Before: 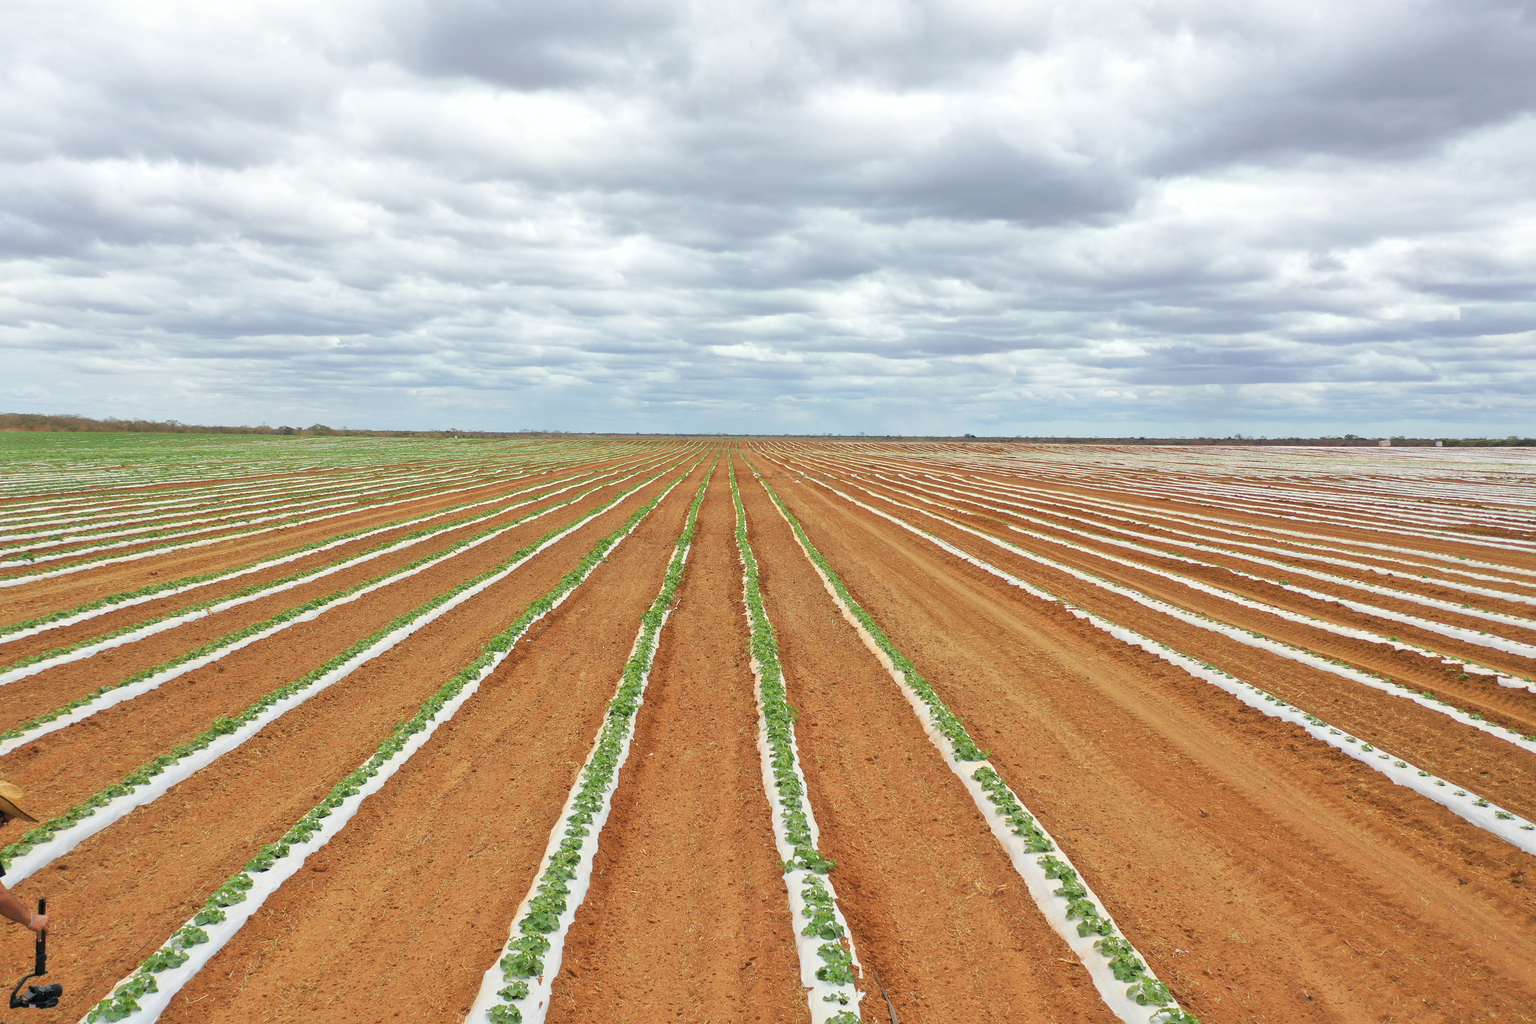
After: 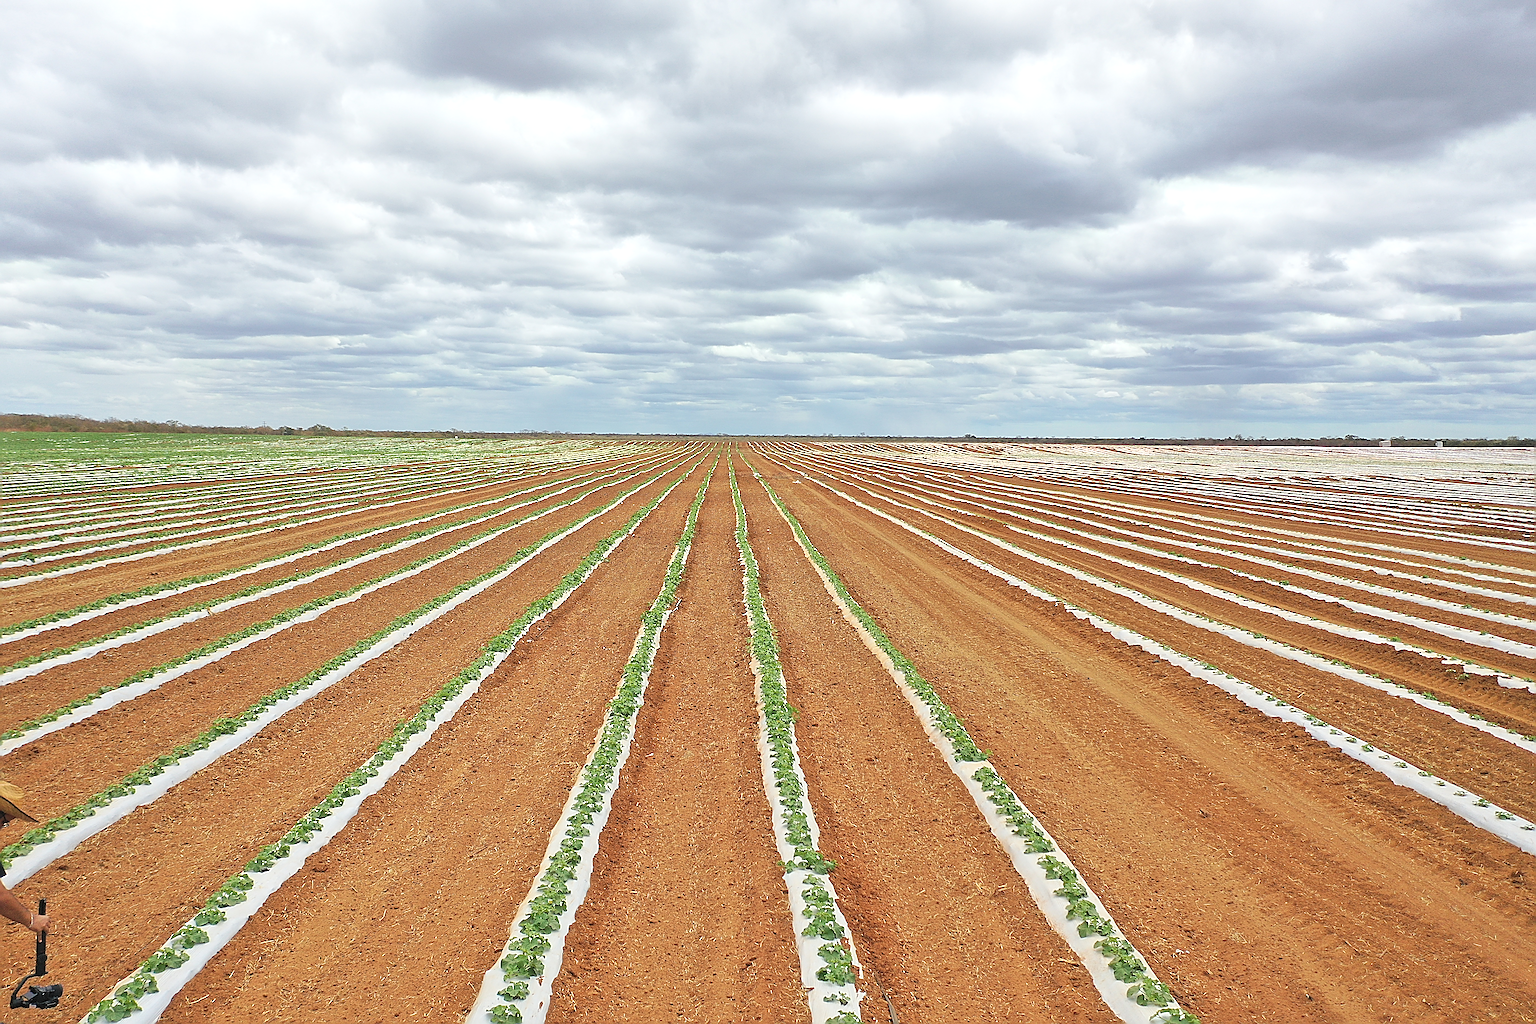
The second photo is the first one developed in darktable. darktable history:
exposure: black level correction -0.005, exposure 0.054 EV, compensate highlight preservation false
sharpen: radius 3.158, amount 1.731
